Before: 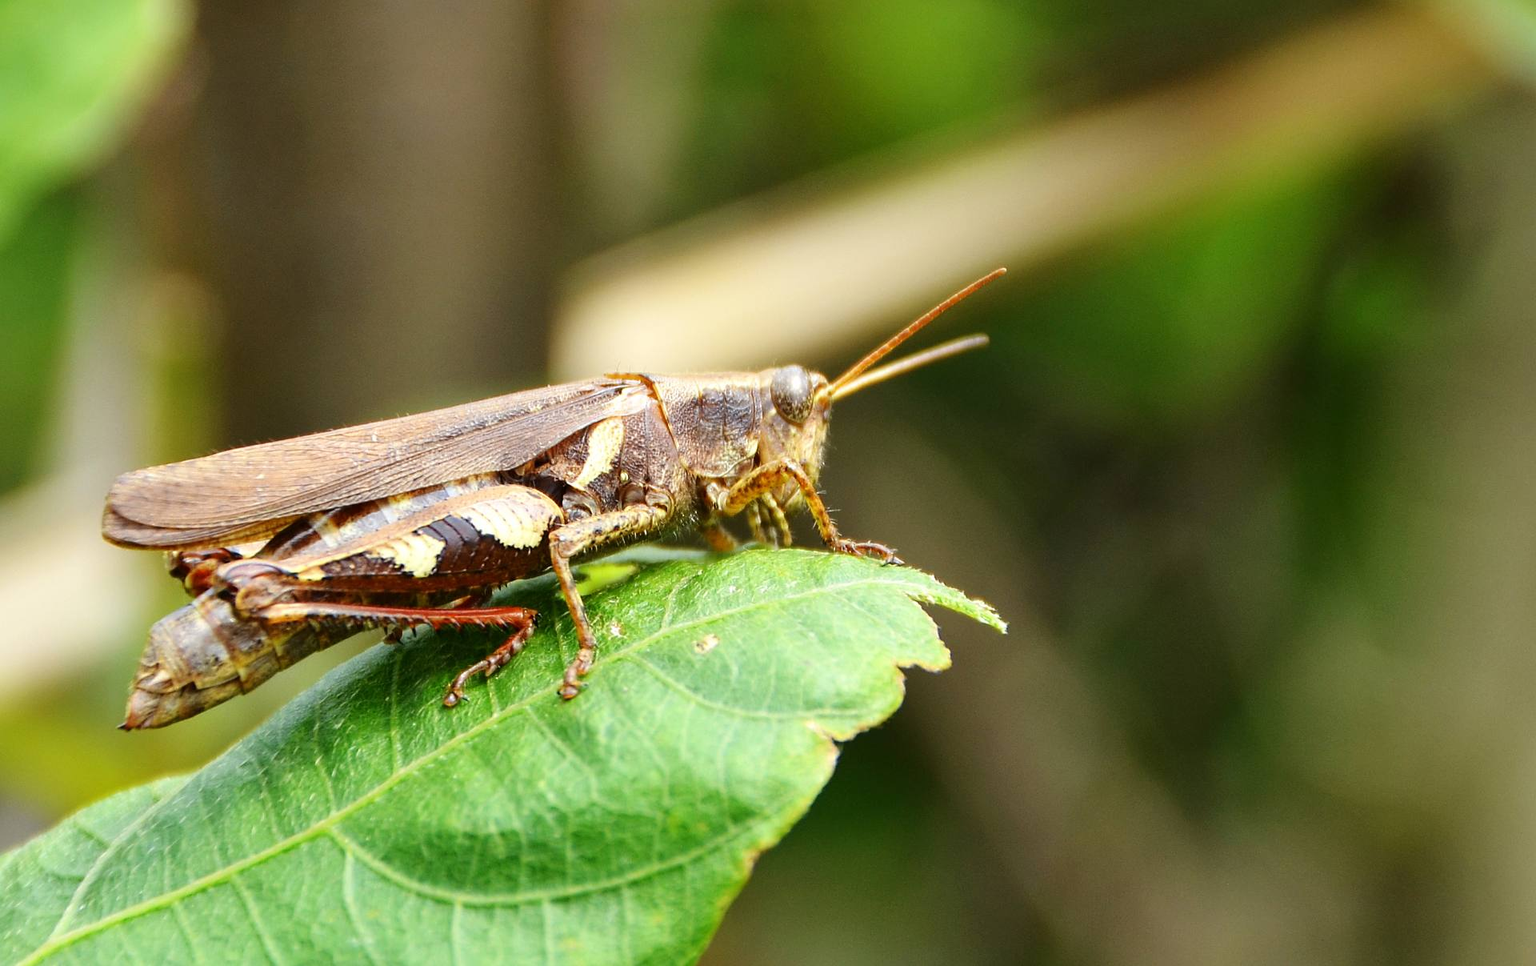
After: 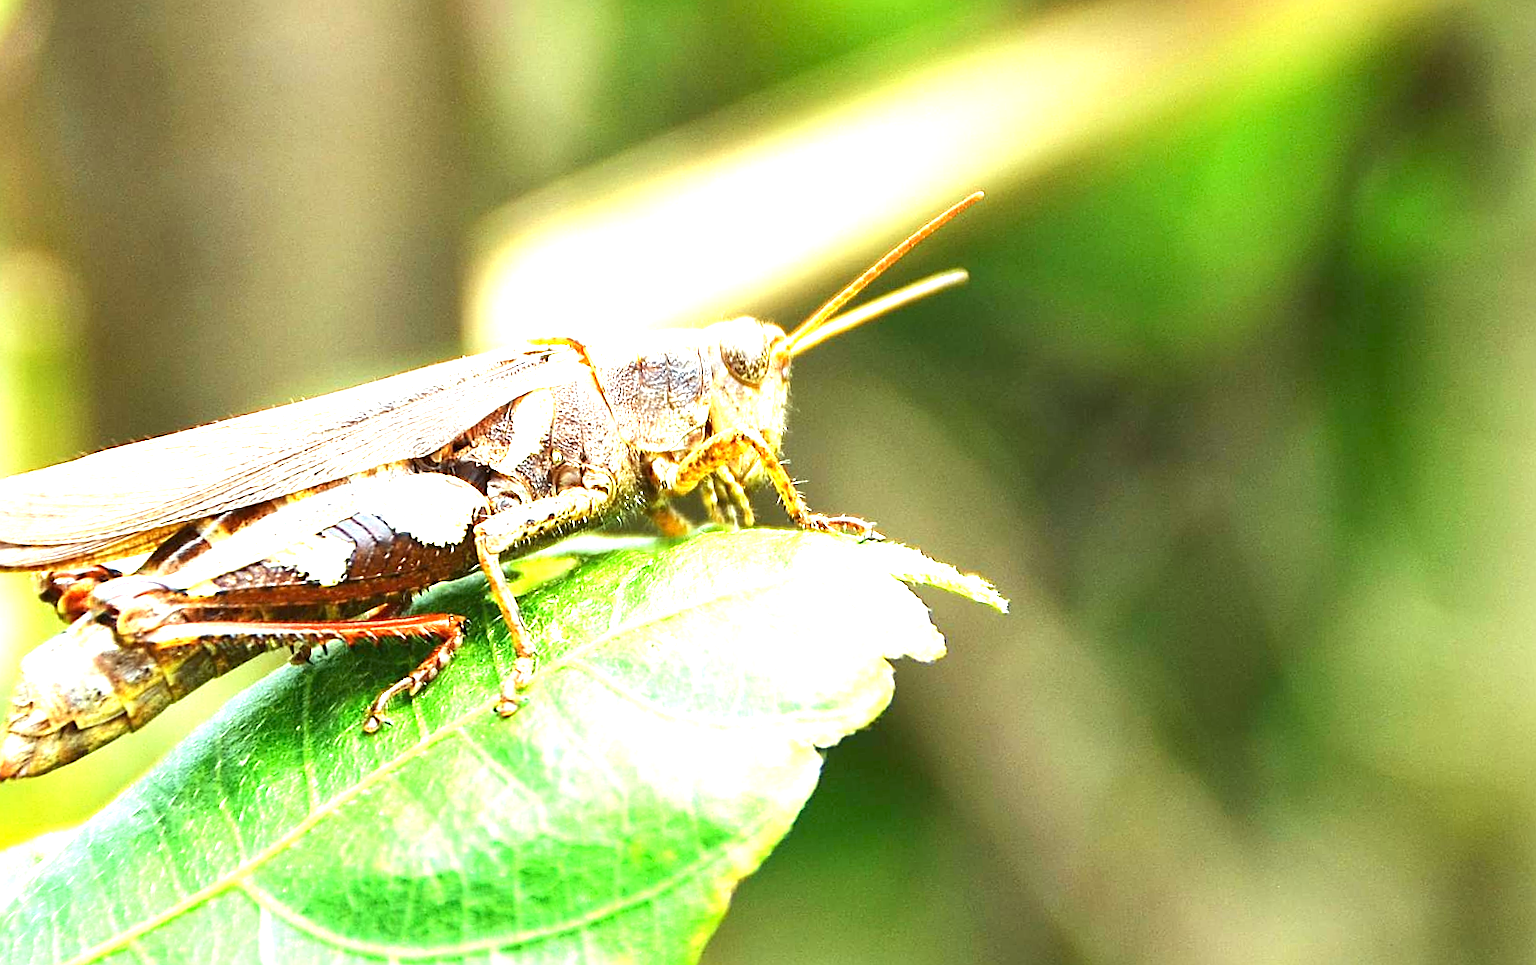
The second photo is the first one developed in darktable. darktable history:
crop and rotate: angle 3.23°, left 5.683%, top 5.675%
exposure: black level correction 0, exposure 1.745 EV, compensate highlight preservation false
color correction: highlights a* -6.86, highlights b* 0.774
sharpen: on, module defaults
